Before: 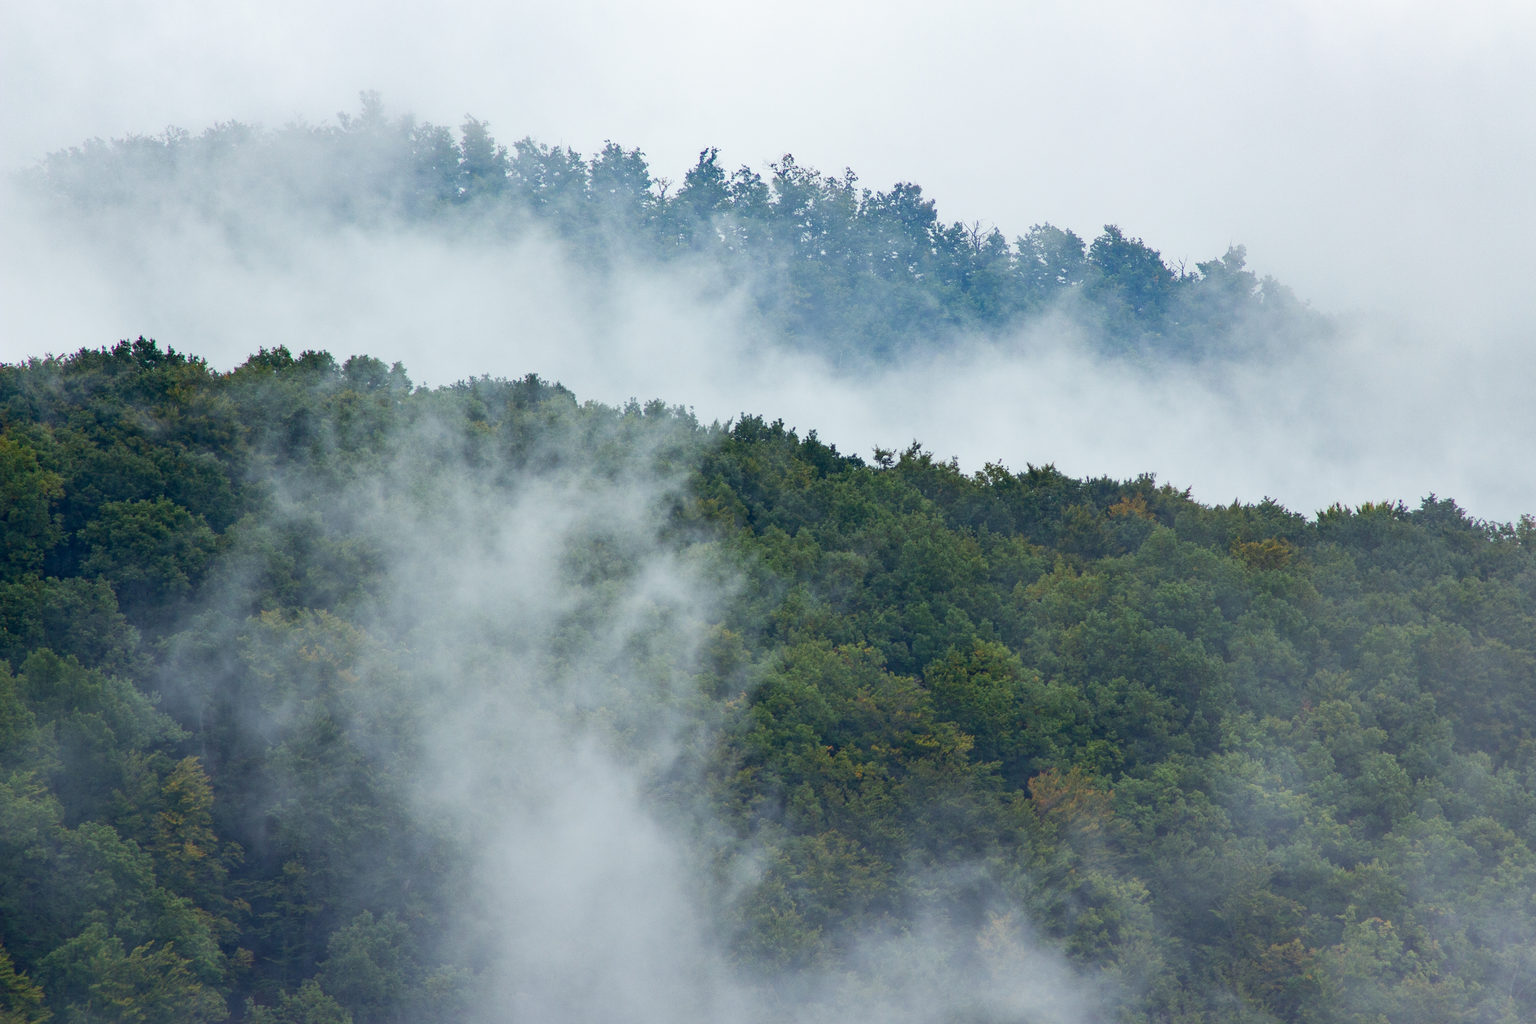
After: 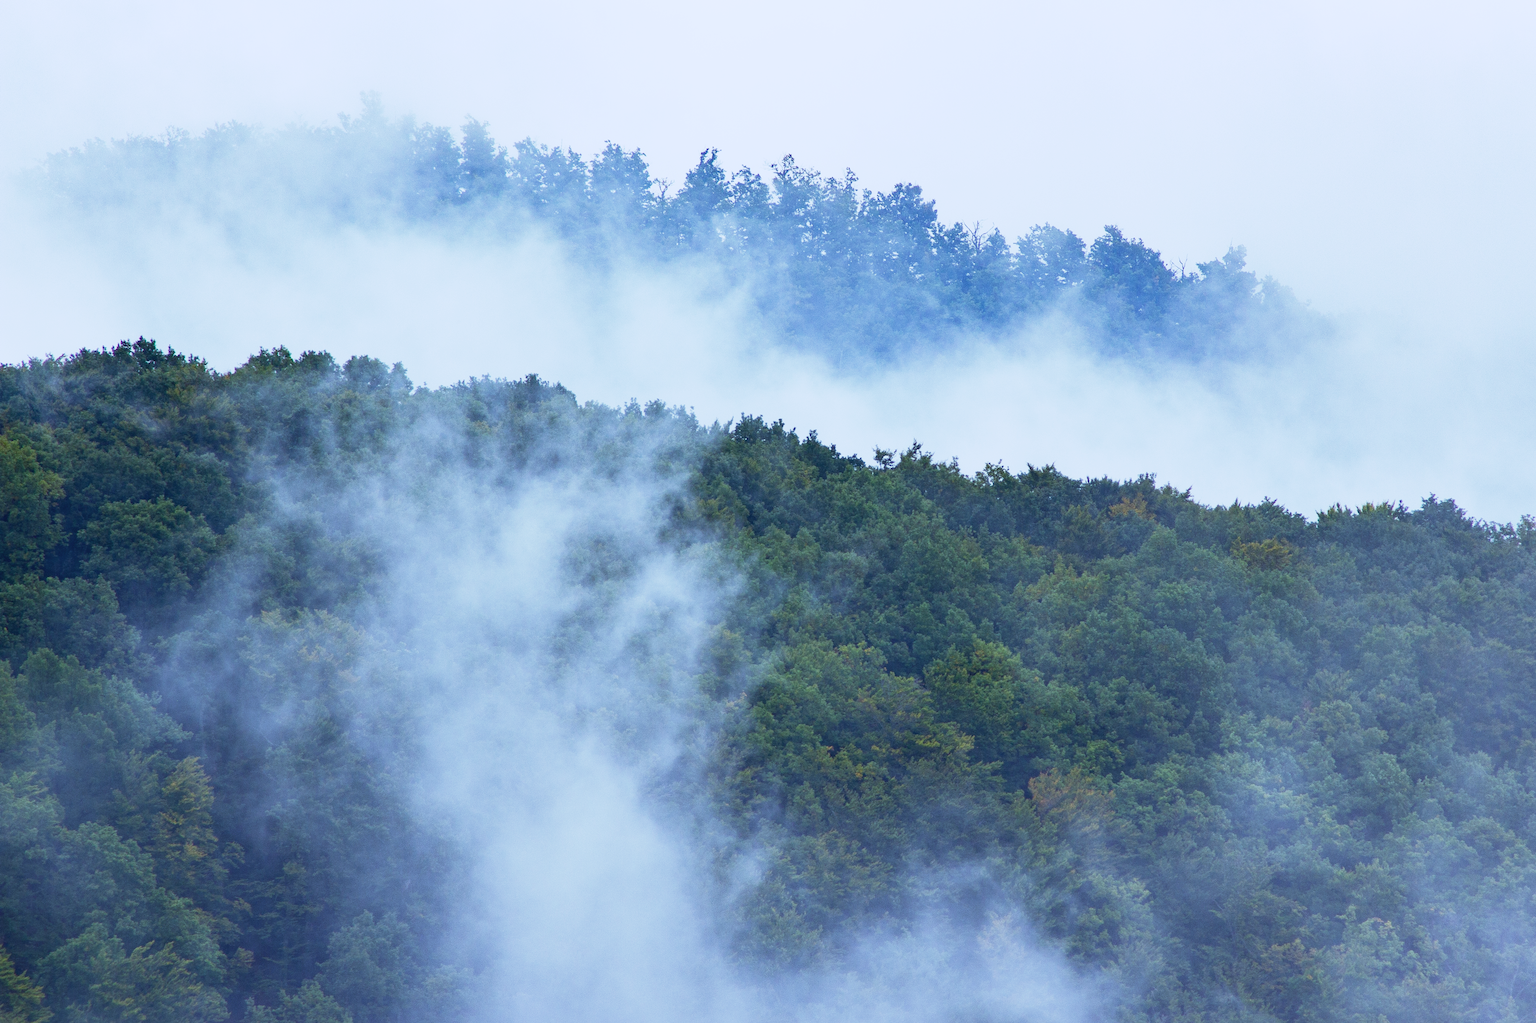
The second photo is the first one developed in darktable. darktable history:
contrast brightness saturation: contrast -0.08, brightness -0.04, saturation -0.11
base curve: curves: ch0 [(0, 0) (0.579, 0.807) (1, 1)], preserve colors none
white balance: red 0.871, blue 1.249
